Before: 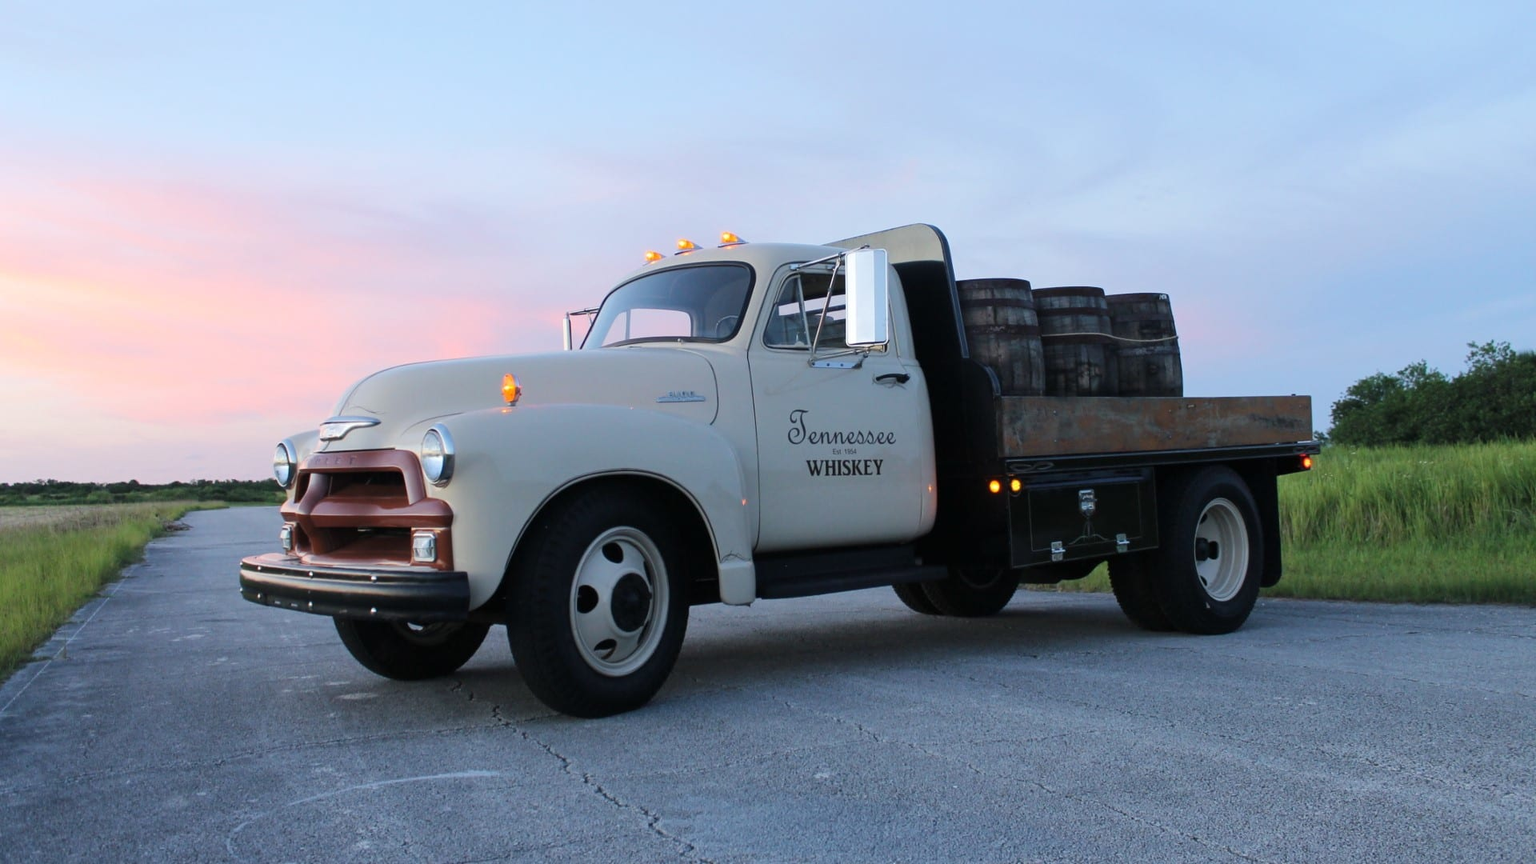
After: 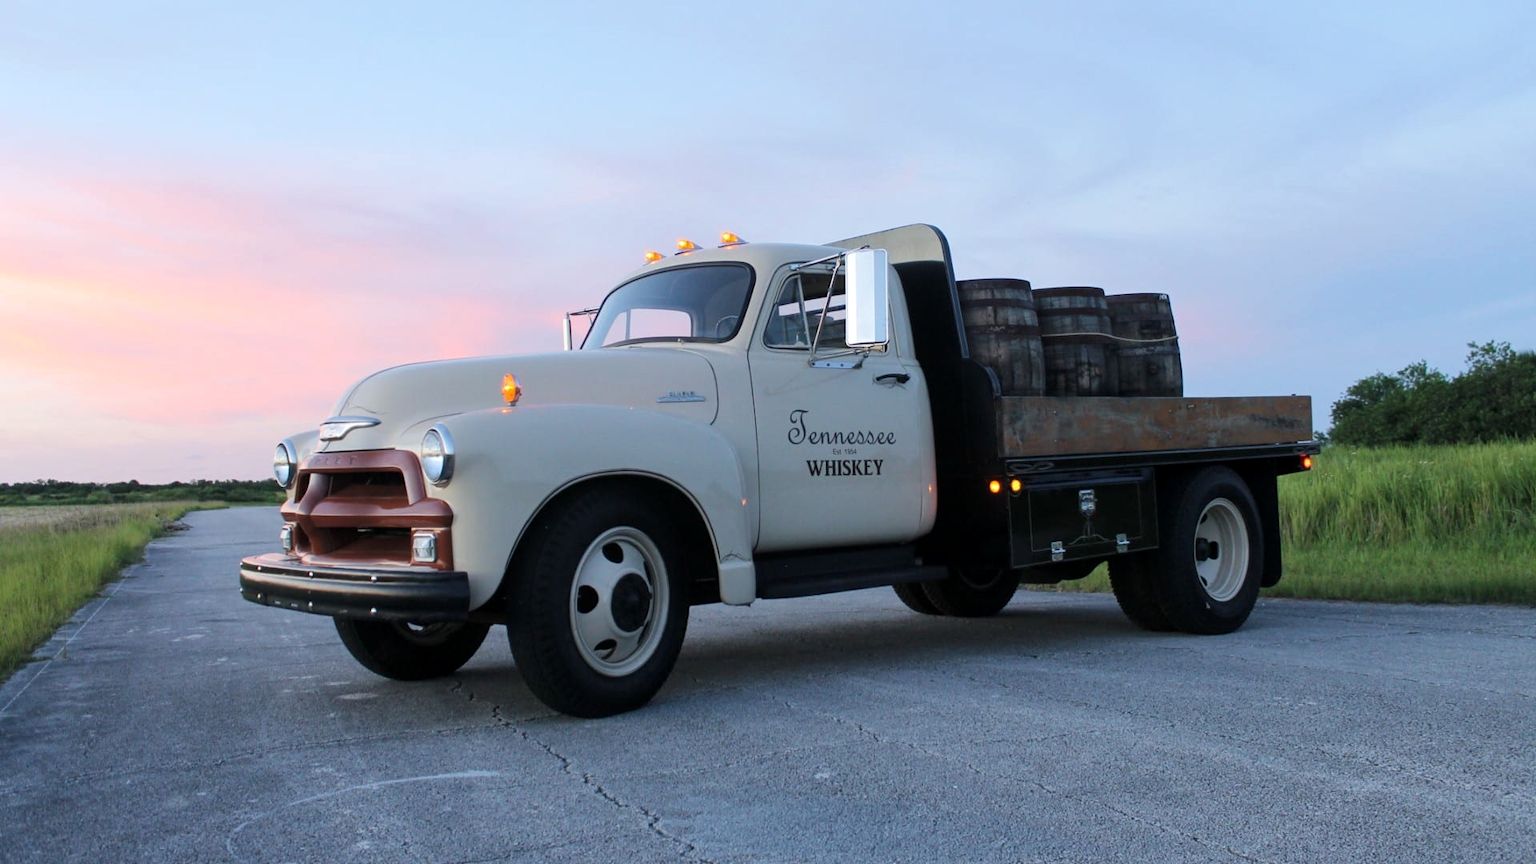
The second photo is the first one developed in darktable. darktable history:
local contrast: highlights 102%, shadows 98%, detail 119%, midtone range 0.2
